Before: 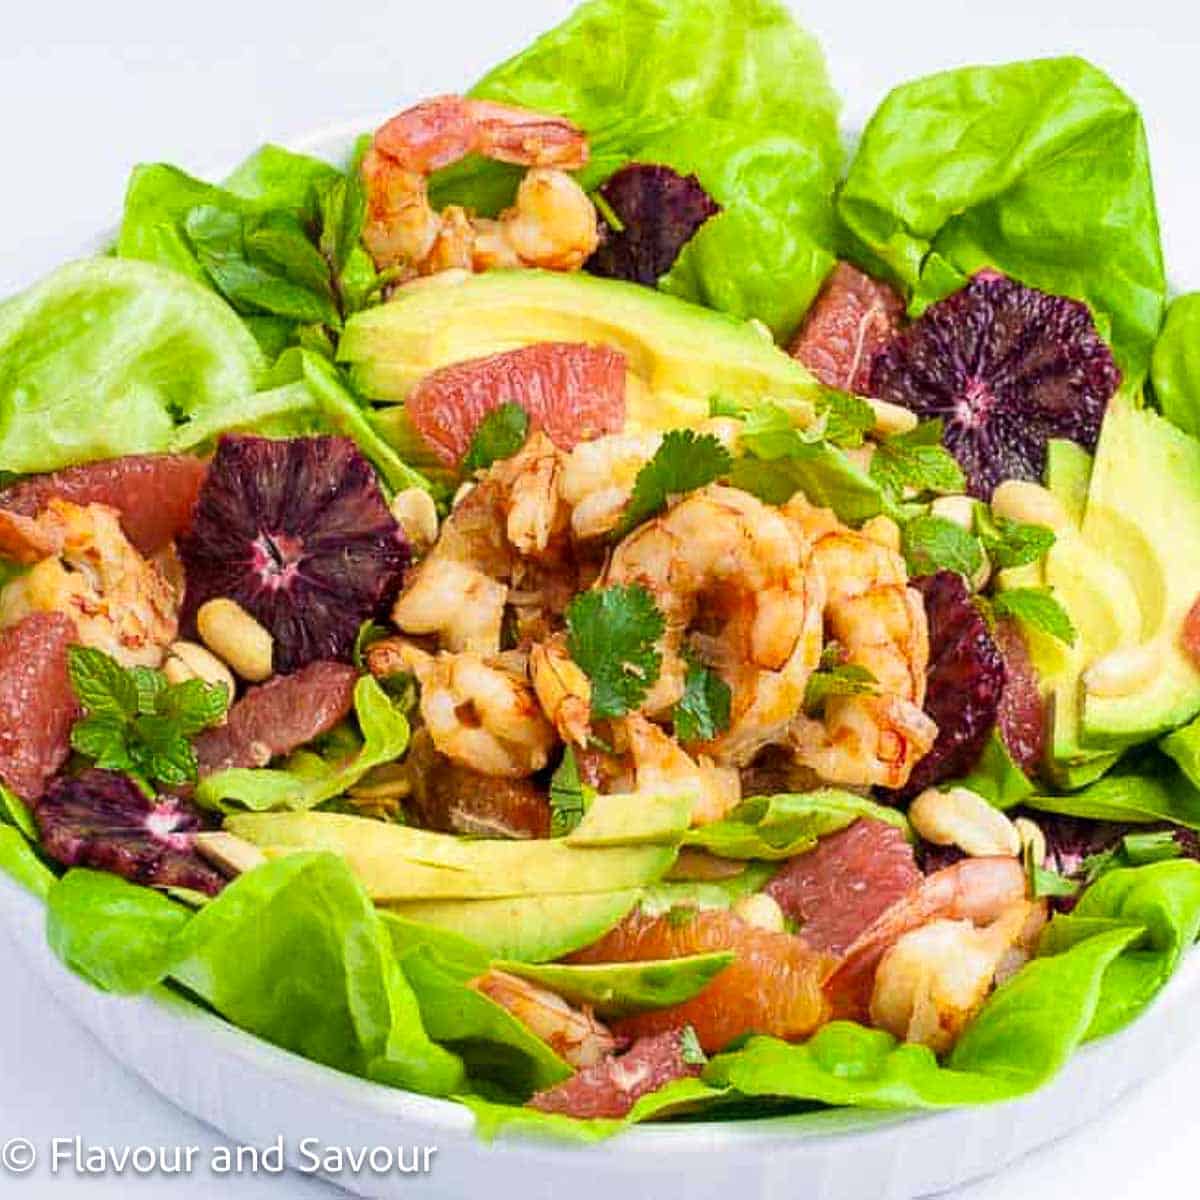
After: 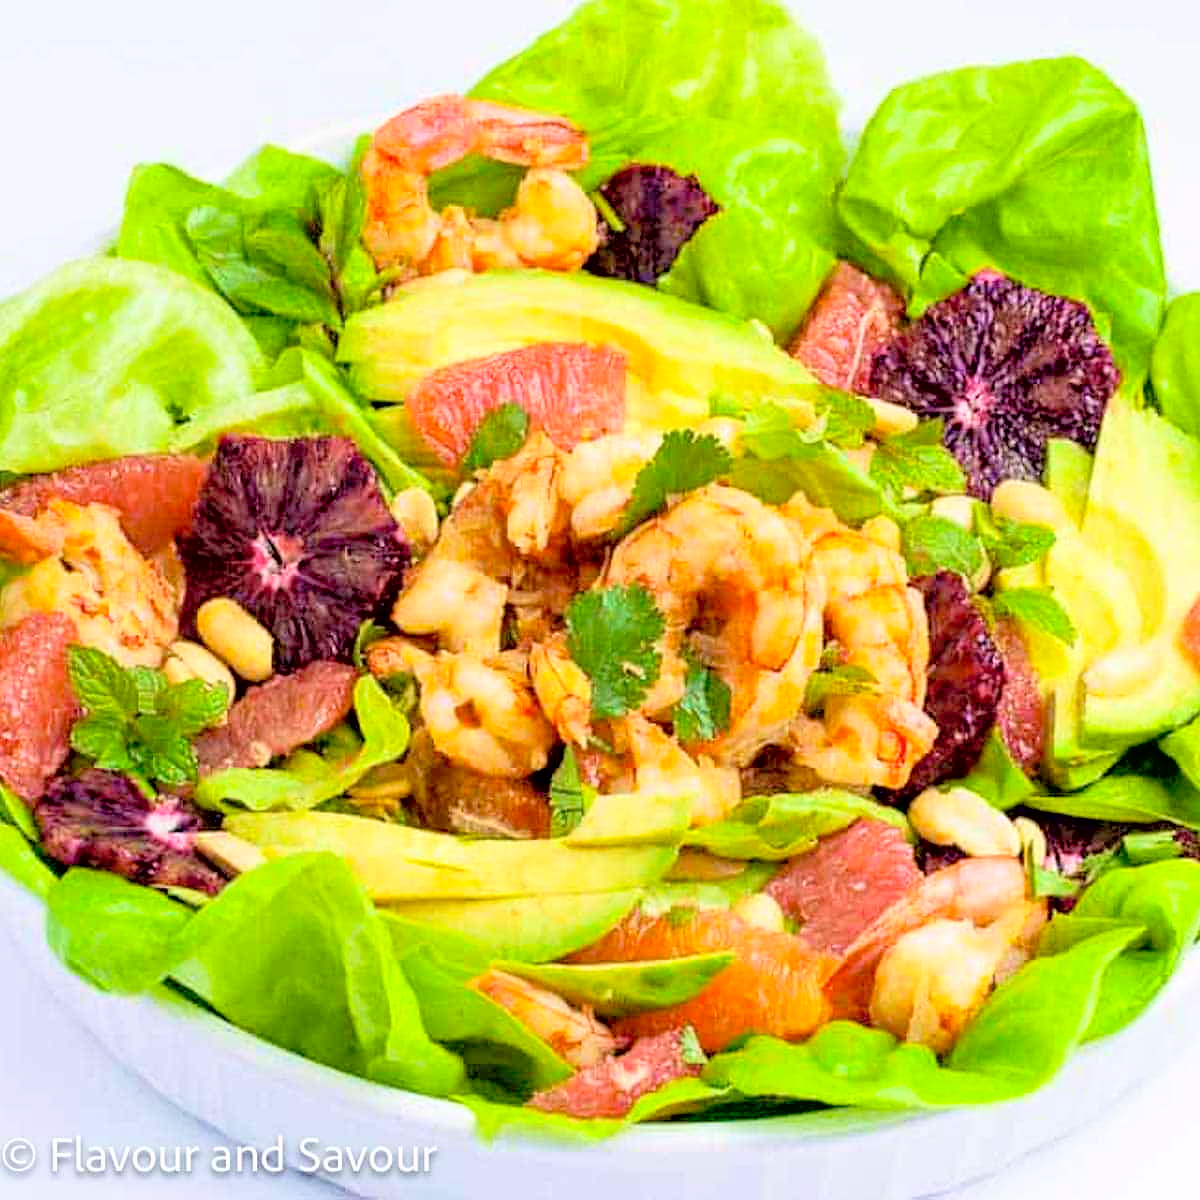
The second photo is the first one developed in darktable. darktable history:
velvia: on, module defaults
exposure: black level correction 0.009, compensate highlight preservation false
haze removal: compatibility mode true, adaptive false
contrast brightness saturation: contrast 0.1, brightness 0.3, saturation 0.14
